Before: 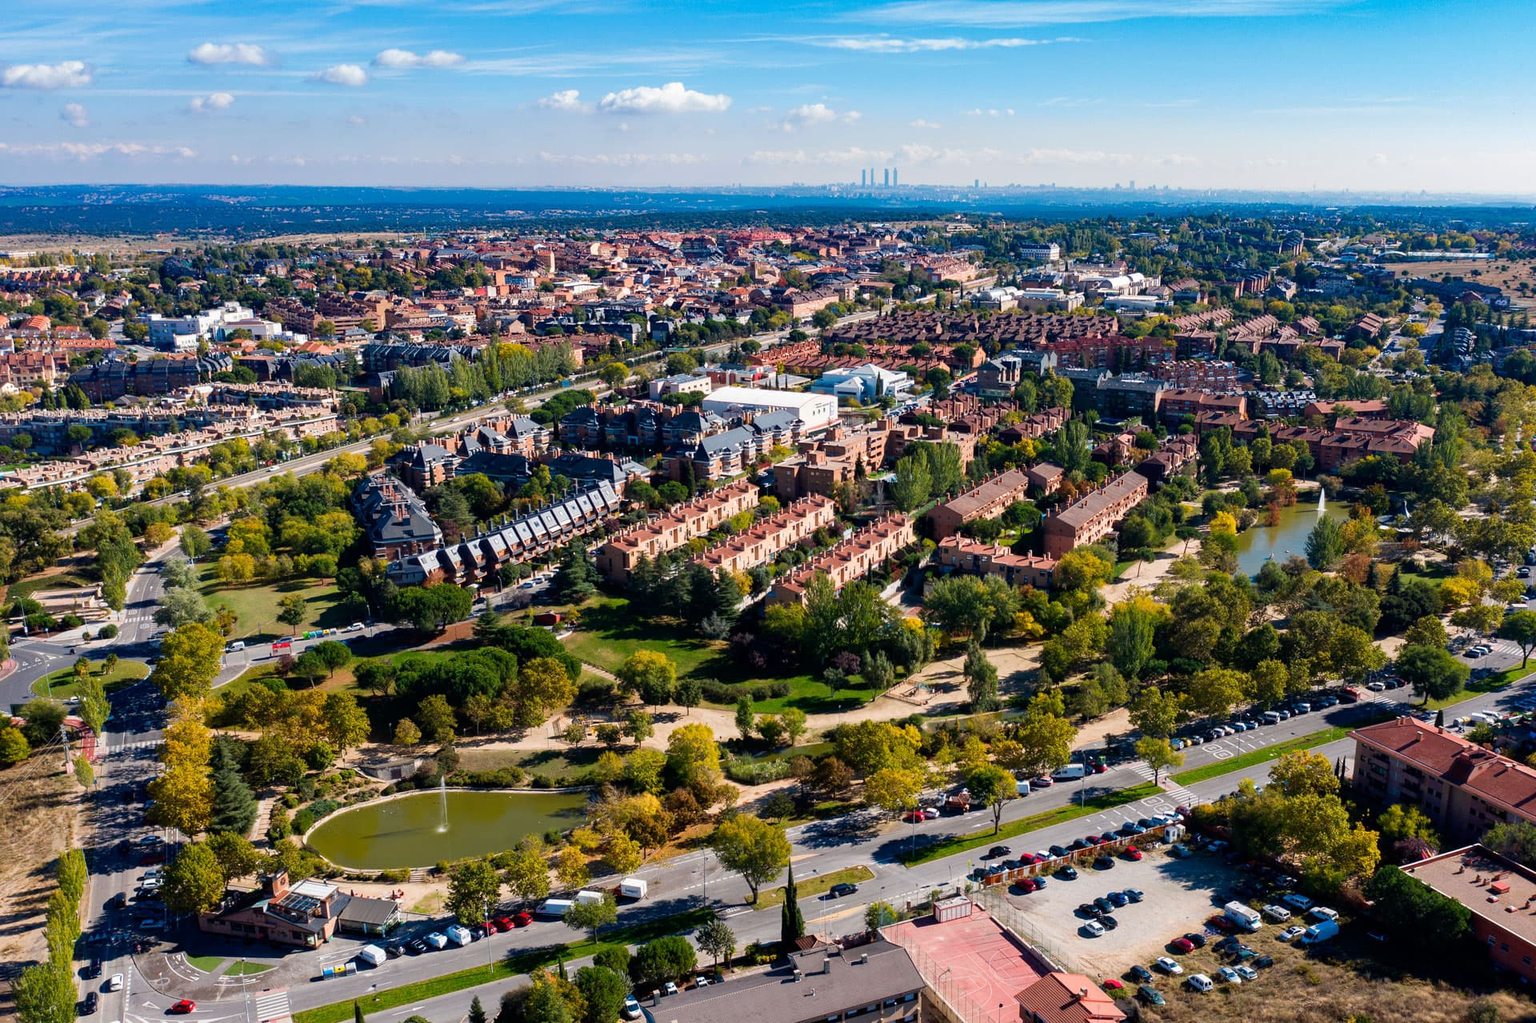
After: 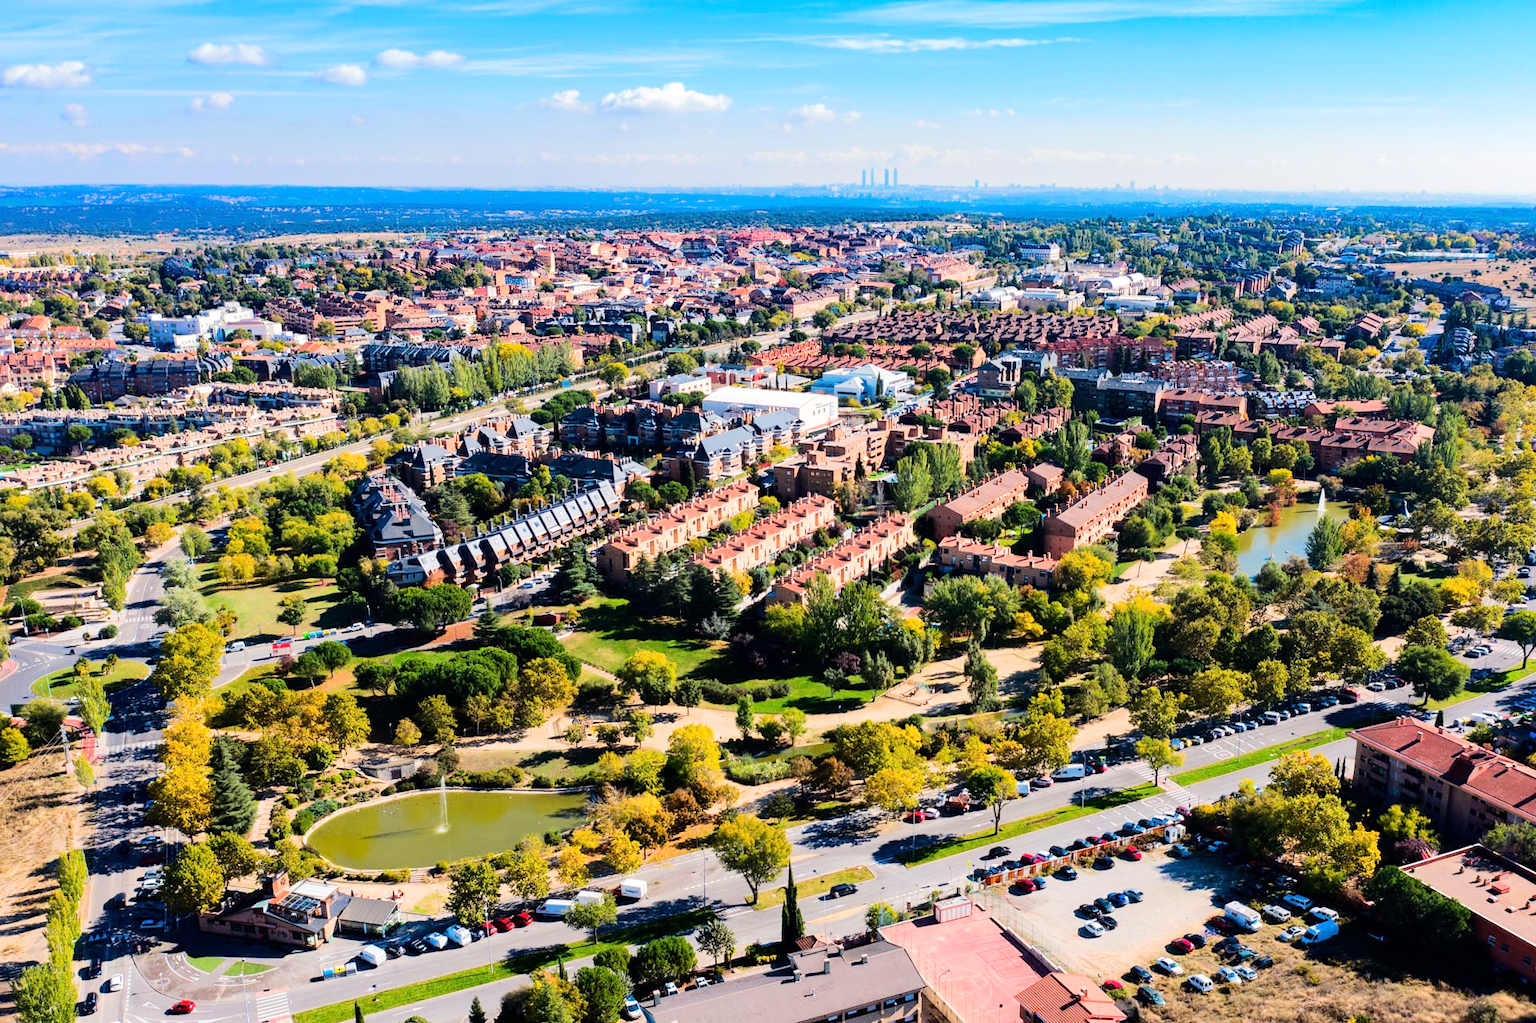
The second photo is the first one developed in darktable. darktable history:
tone equalizer: -7 EV 0.157 EV, -6 EV 0.571 EV, -5 EV 1.18 EV, -4 EV 1.34 EV, -3 EV 1.16 EV, -2 EV 0.6 EV, -1 EV 0.146 EV, edges refinement/feathering 500, mask exposure compensation -1.57 EV, preserve details no
